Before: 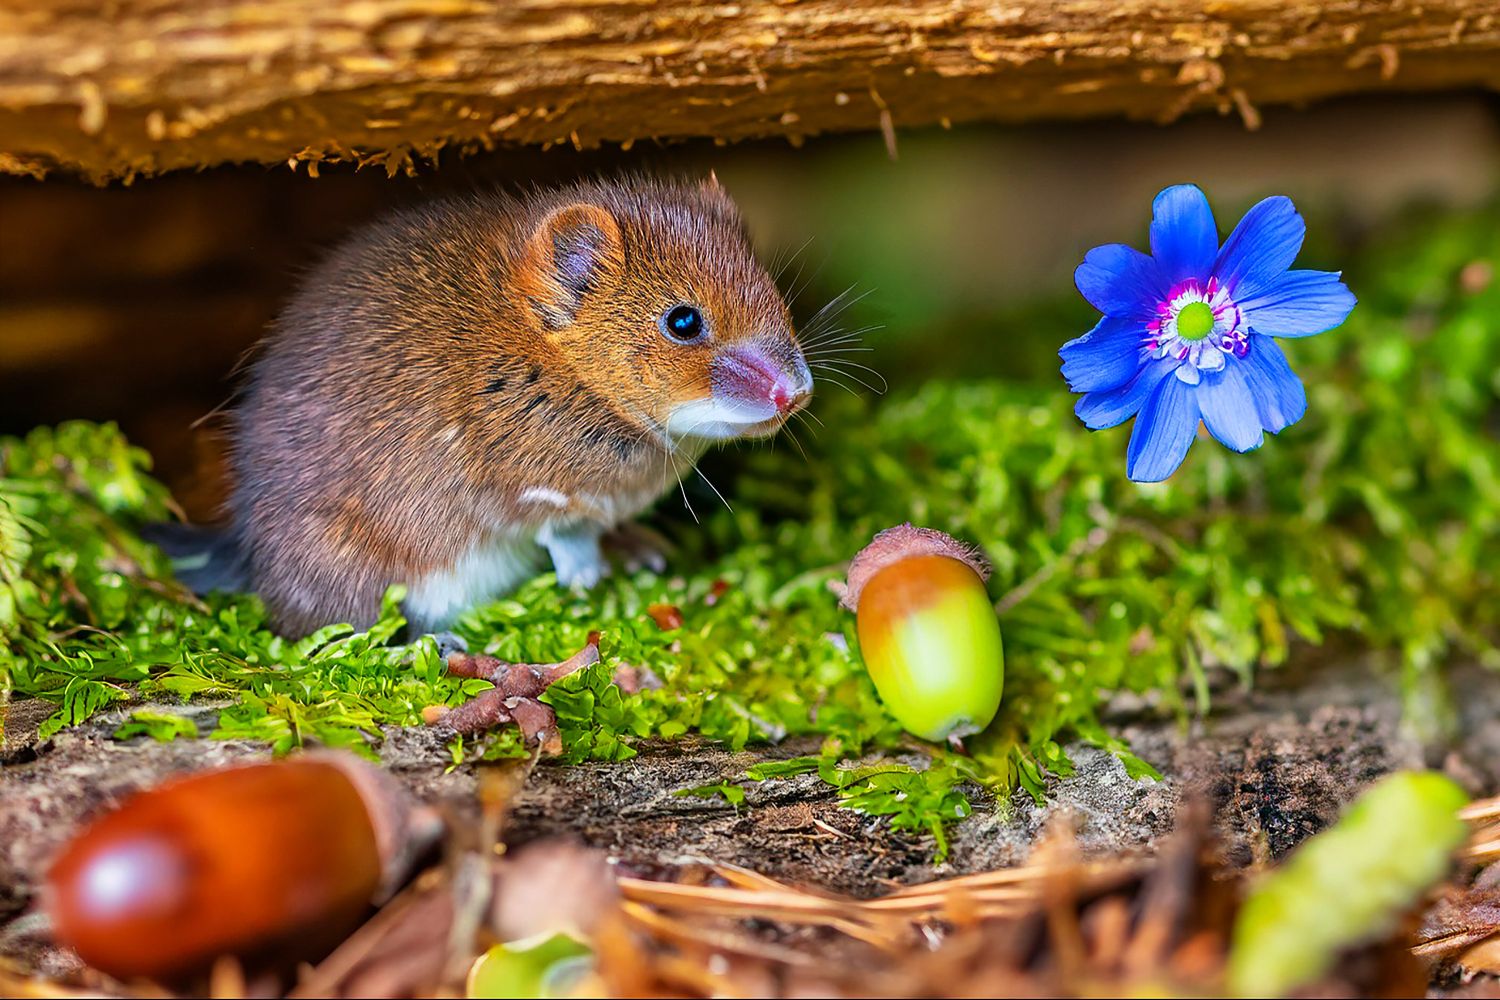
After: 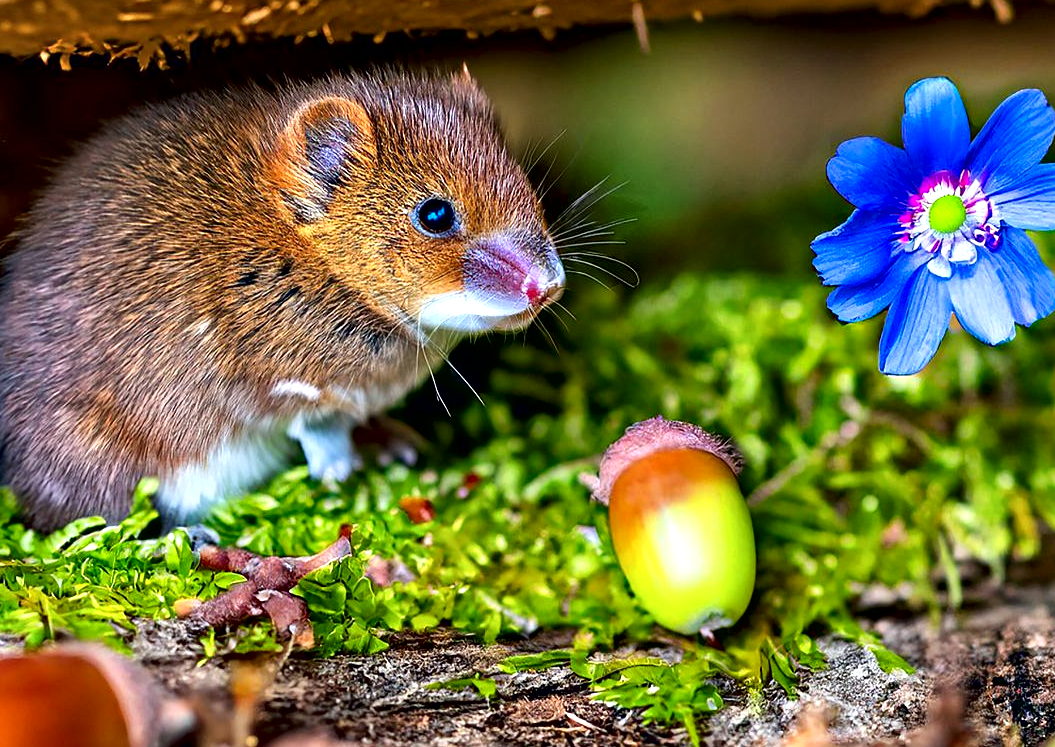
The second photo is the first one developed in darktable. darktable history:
crop and rotate: left 16.608%, top 10.727%, right 13.056%, bottom 14.521%
contrast equalizer: y [[0.6 ×6], [0.55 ×6], [0 ×6], [0 ×6], [0 ×6]]
